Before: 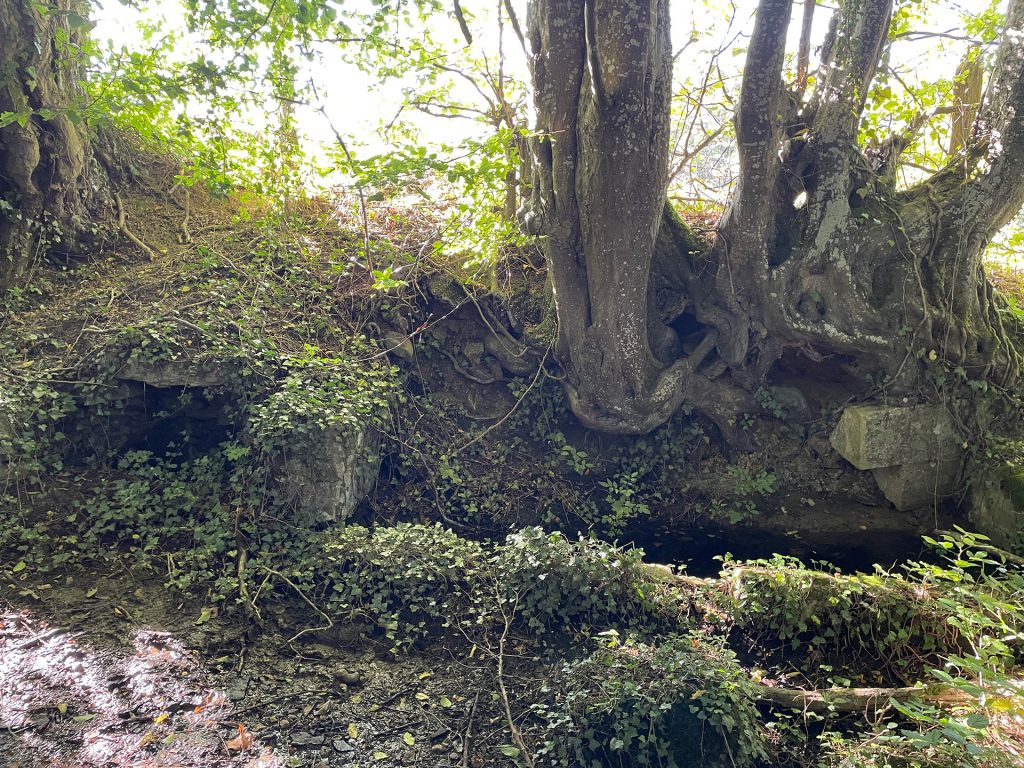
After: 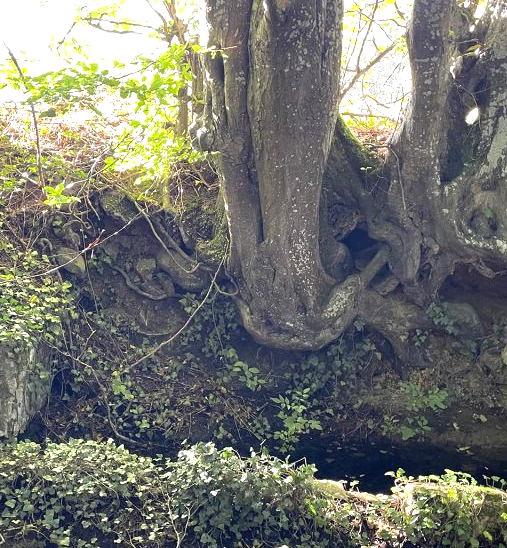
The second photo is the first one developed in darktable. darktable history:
exposure: black level correction 0, exposure 0.7 EV, compensate exposure bias true, compensate highlight preservation false
crop: left 32.075%, top 10.976%, right 18.355%, bottom 17.596%
